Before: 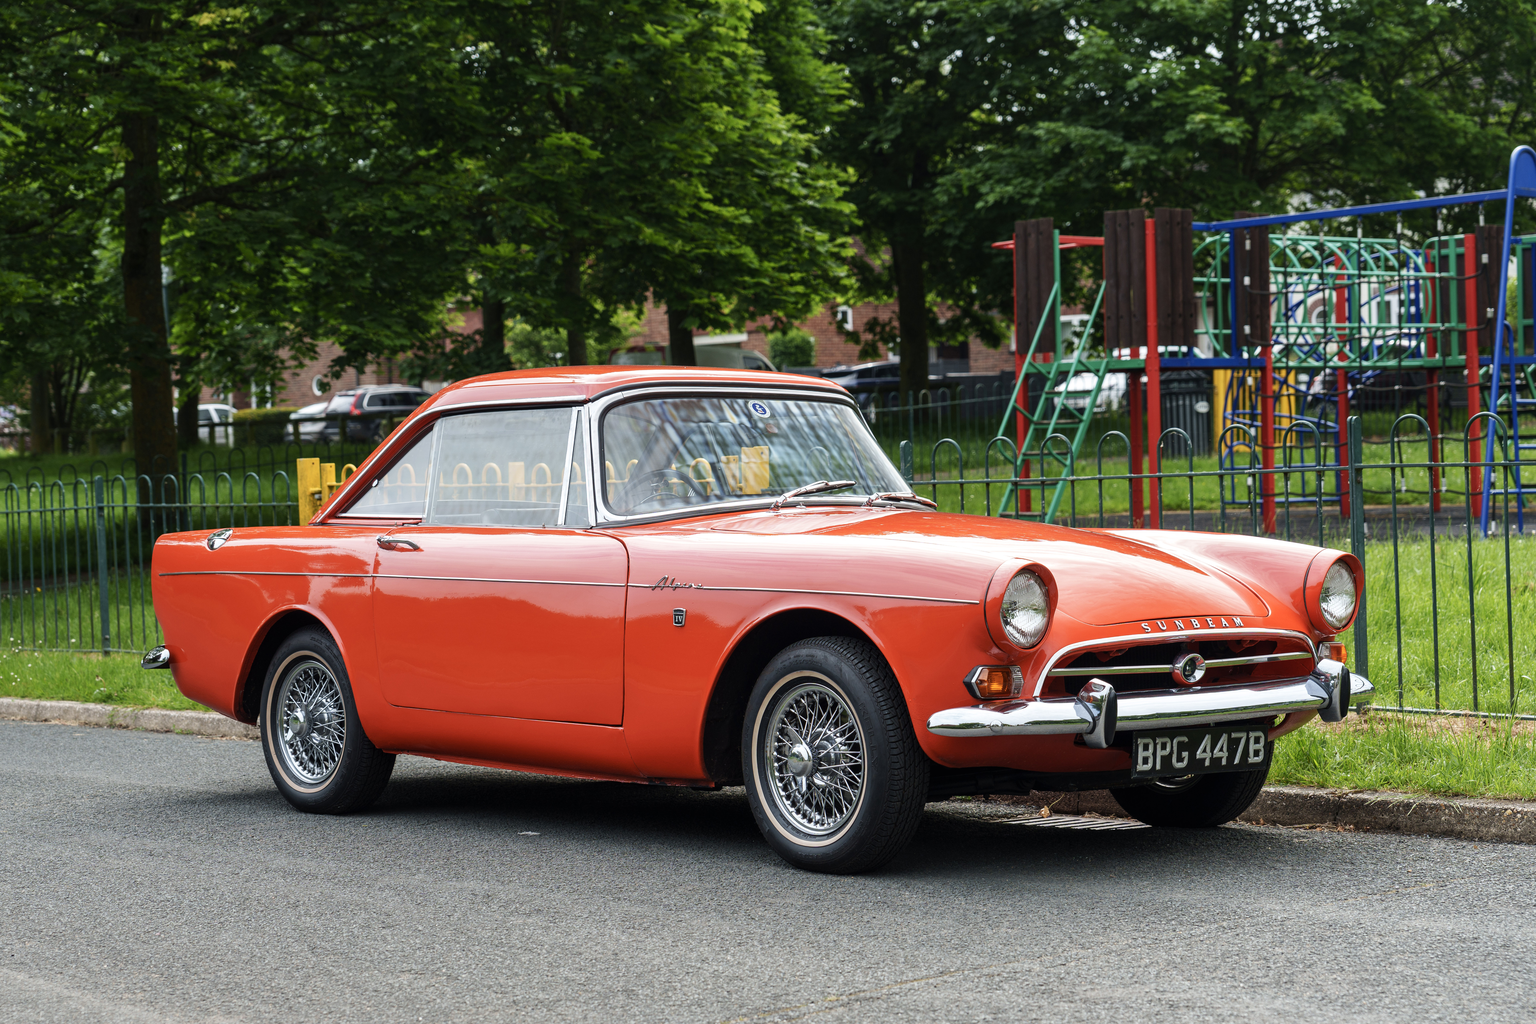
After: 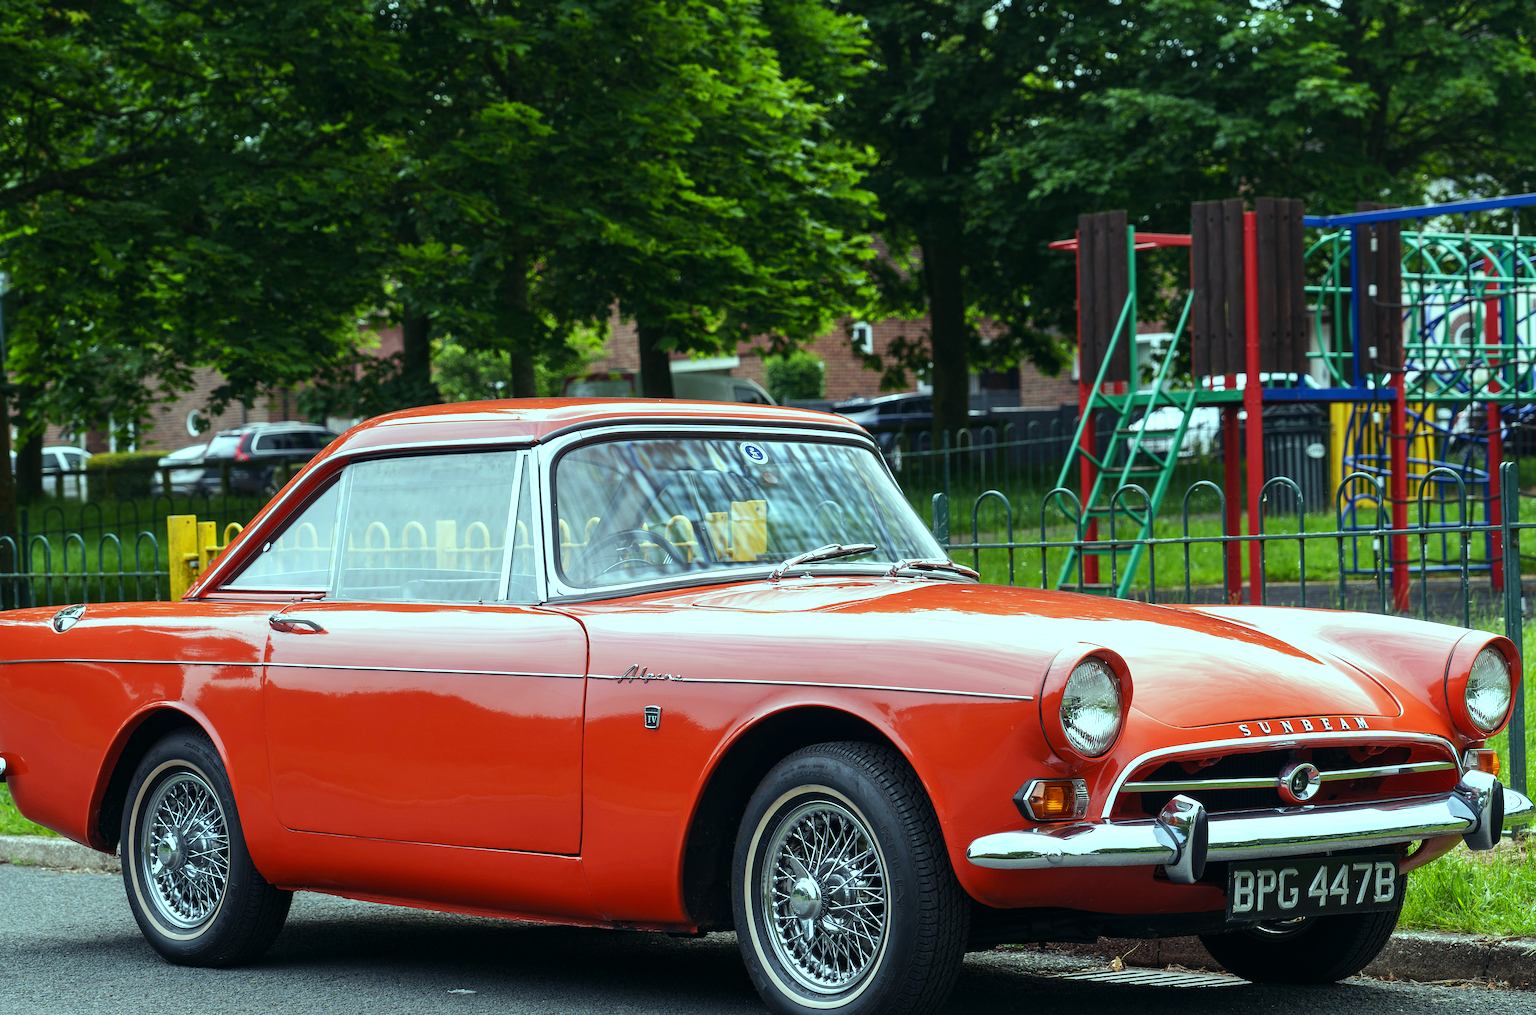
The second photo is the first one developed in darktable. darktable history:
color balance: mode lift, gamma, gain (sRGB), lift [0.997, 0.979, 1.021, 1.011], gamma [1, 1.084, 0.916, 0.998], gain [1, 0.87, 1.13, 1.101], contrast 4.55%, contrast fulcrum 38.24%, output saturation 104.09%
crop and rotate: left 10.77%, top 5.1%, right 10.41%, bottom 16.76%
